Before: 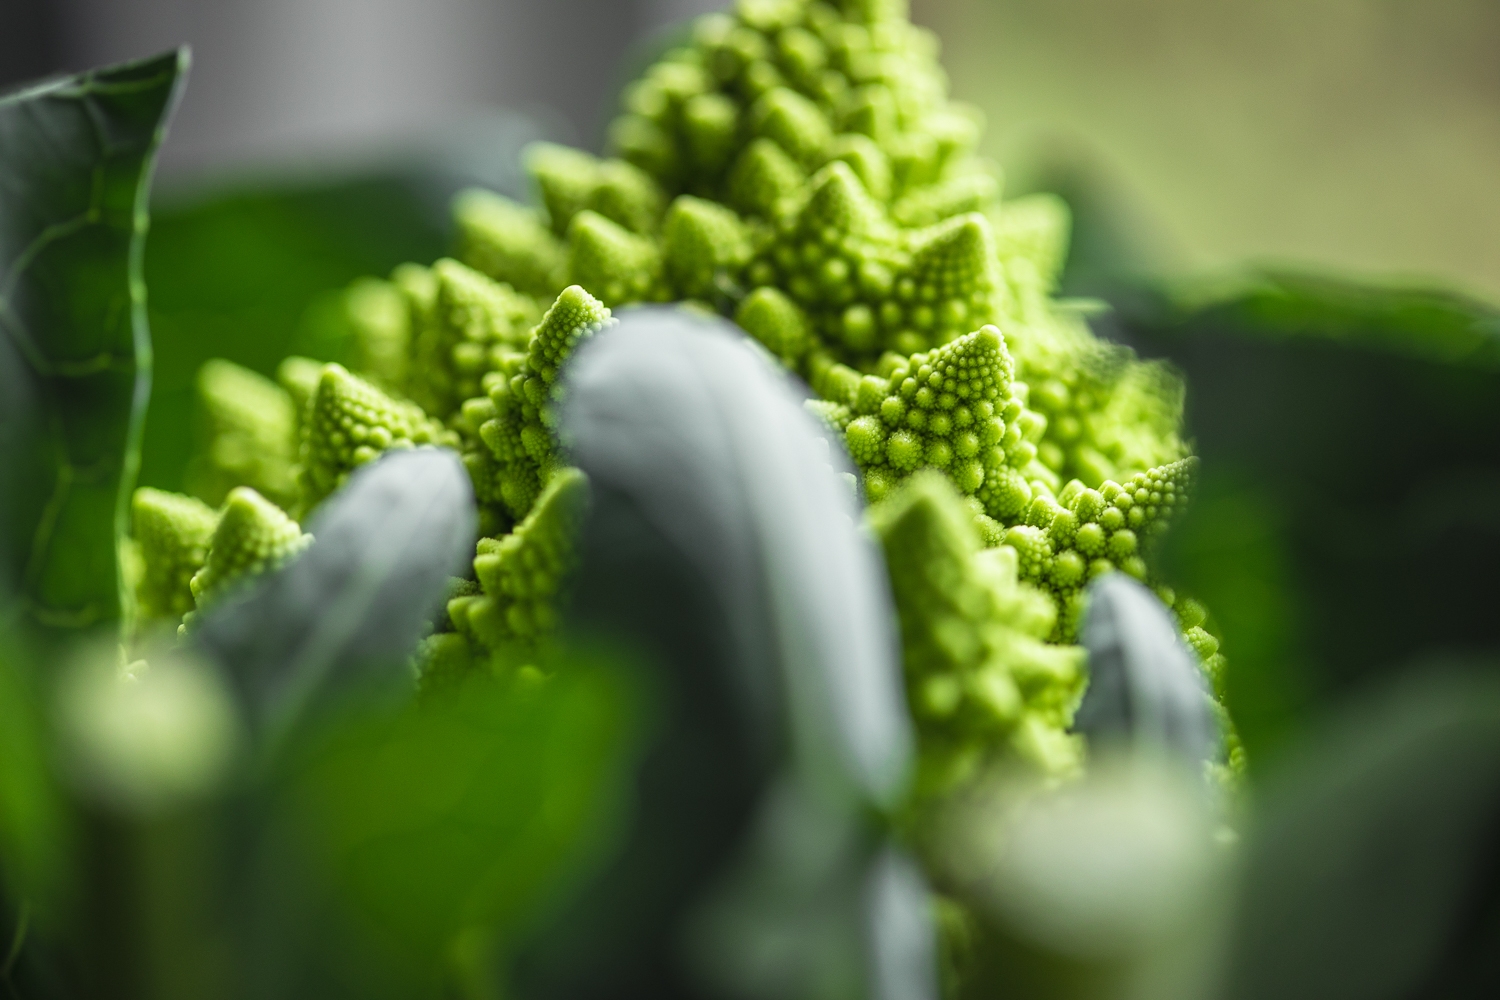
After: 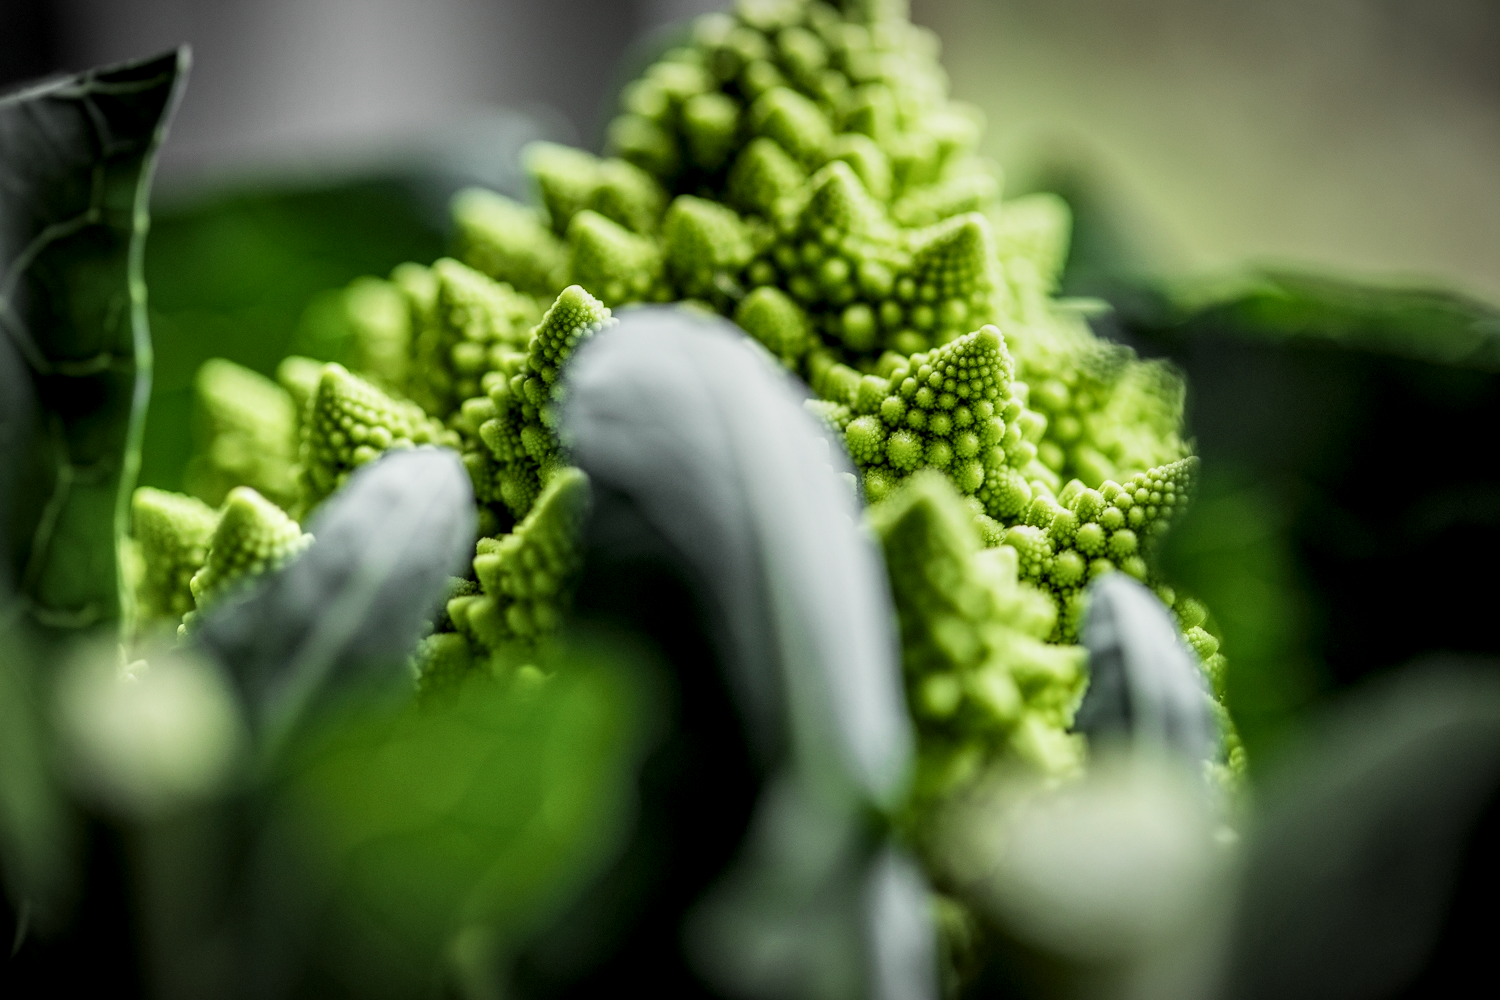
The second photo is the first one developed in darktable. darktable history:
filmic rgb: black relative exposure -7.65 EV, white relative exposure 4.56 EV, hardness 3.61
local contrast: highlights 60%, shadows 60%, detail 160%
vignetting: automatic ratio true
